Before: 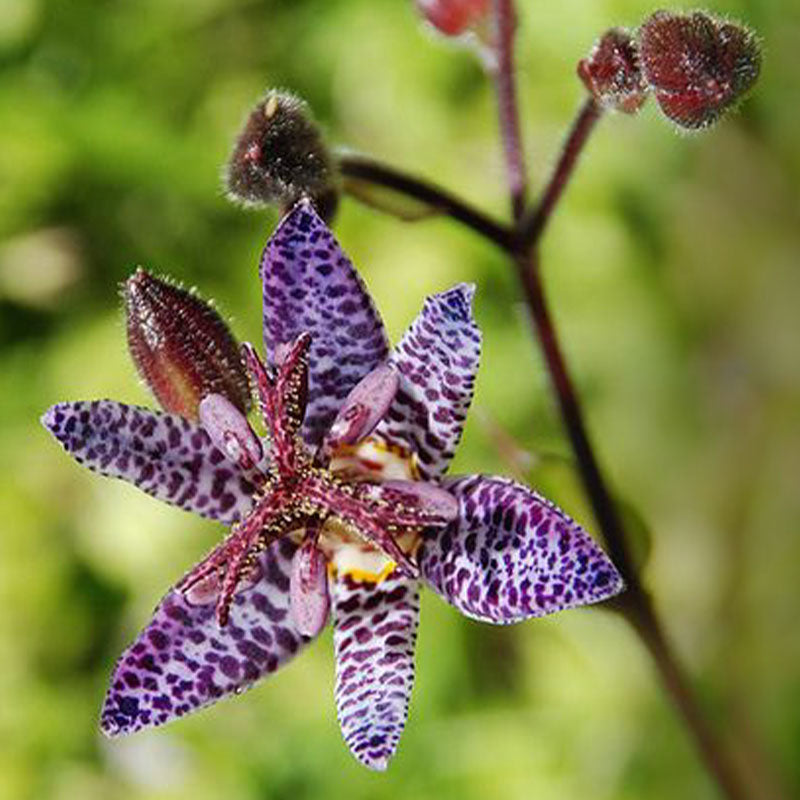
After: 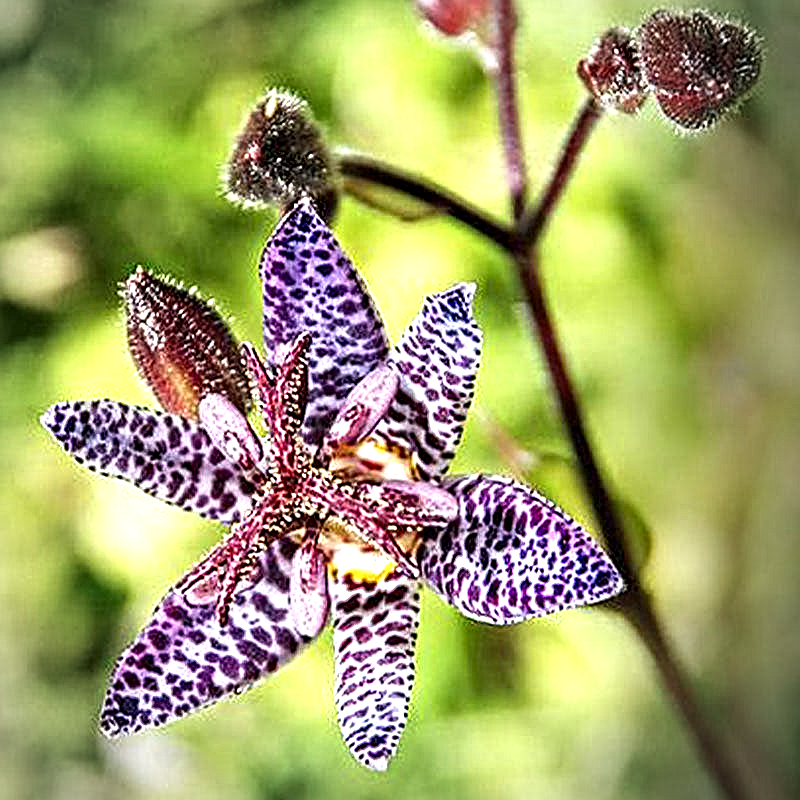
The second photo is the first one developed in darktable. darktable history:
vignetting: brightness -0.53, saturation -0.508, center (-0.032, -0.045)
sharpen: on, module defaults
contrast equalizer: y [[0.5, 0.542, 0.583, 0.625, 0.667, 0.708], [0.5 ×6], [0.5 ×6], [0 ×6], [0 ×6]]
exposure: exposure 0.948 EV, compensate exposure bias true, compensate highlight preservation false
